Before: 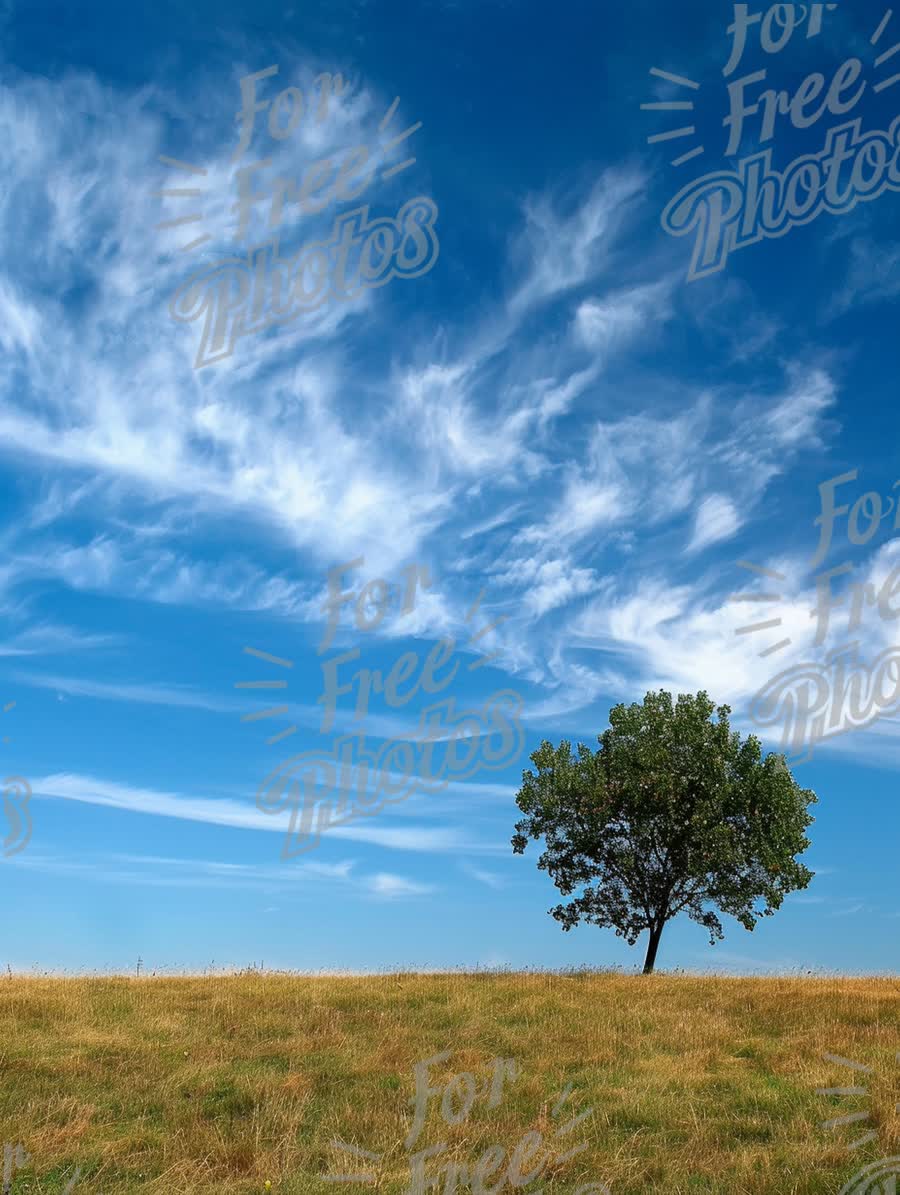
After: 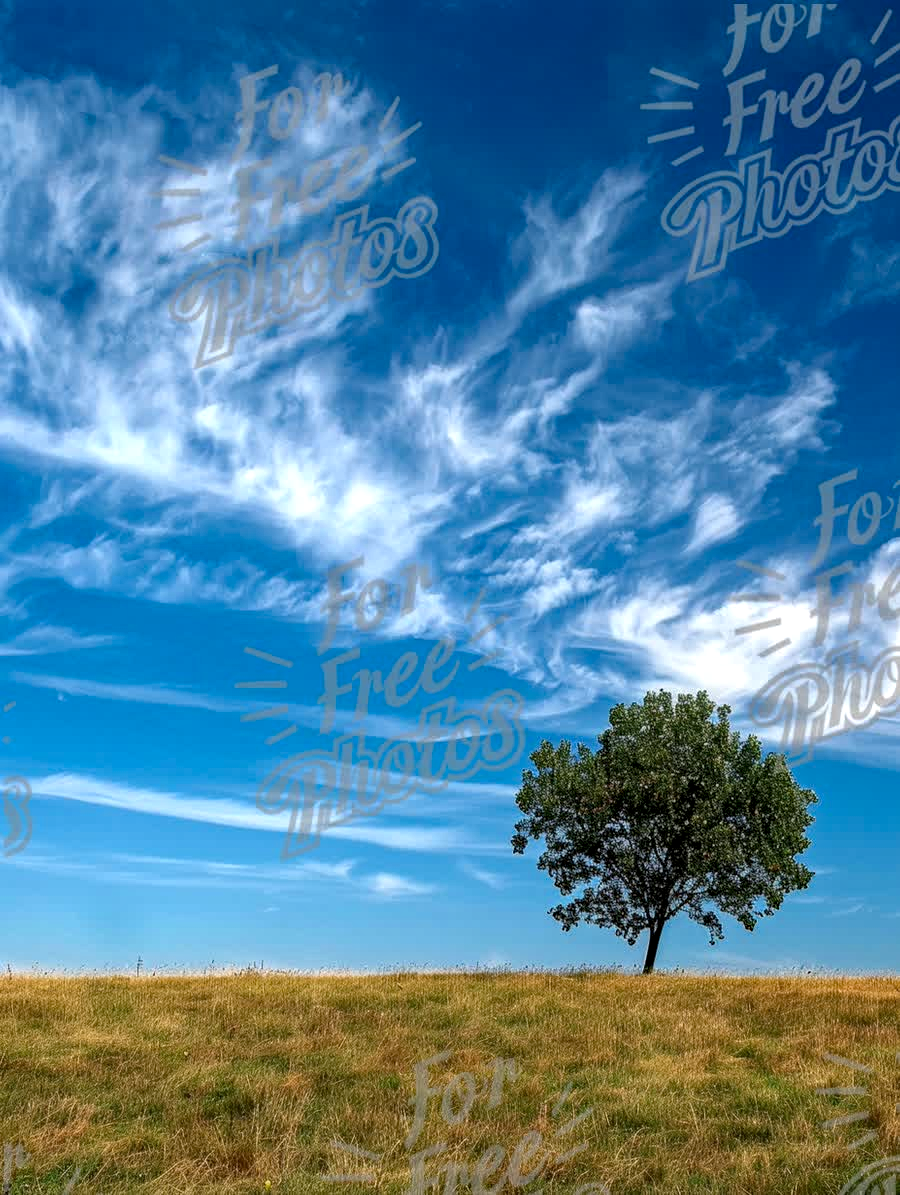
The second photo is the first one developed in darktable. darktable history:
local contrast: highlights 63%, detail 143%, midtone range 0.428
haze removal: strength 0.285, distance 0.243, compatibility mode true, adaptive false
